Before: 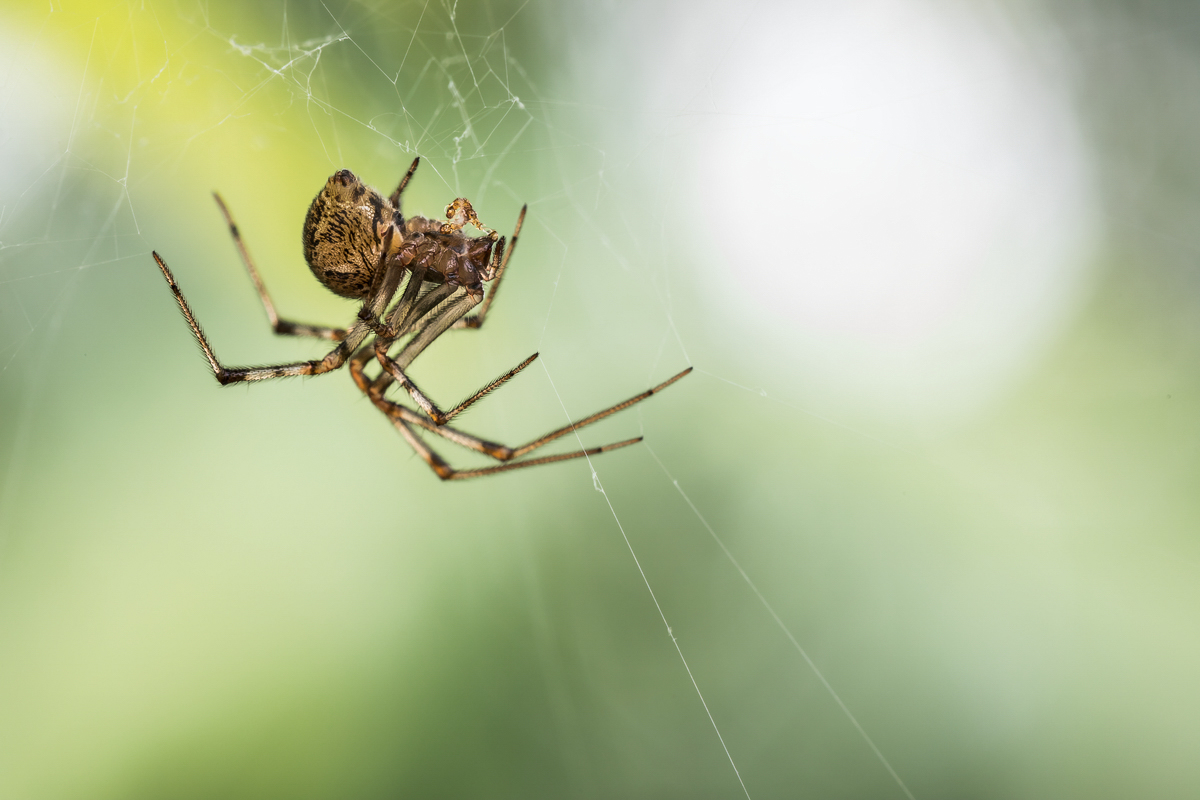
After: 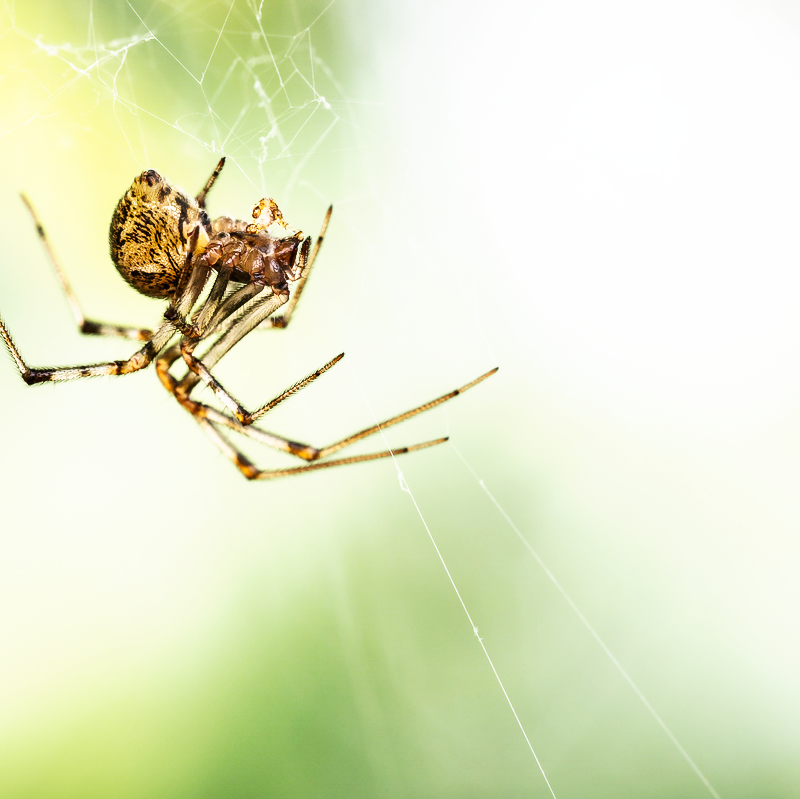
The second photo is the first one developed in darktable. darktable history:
crop and rotate: left 16.176%, right 17.086%
base curve: curves: ch0 [(0, 0) (0.007, 0.004) (0.027, 0.03) (0.046, 0.07) (0.207, 0.54) (0.442, 0.872) (0.673, 0.972) (1, 1)], preserve colors none
